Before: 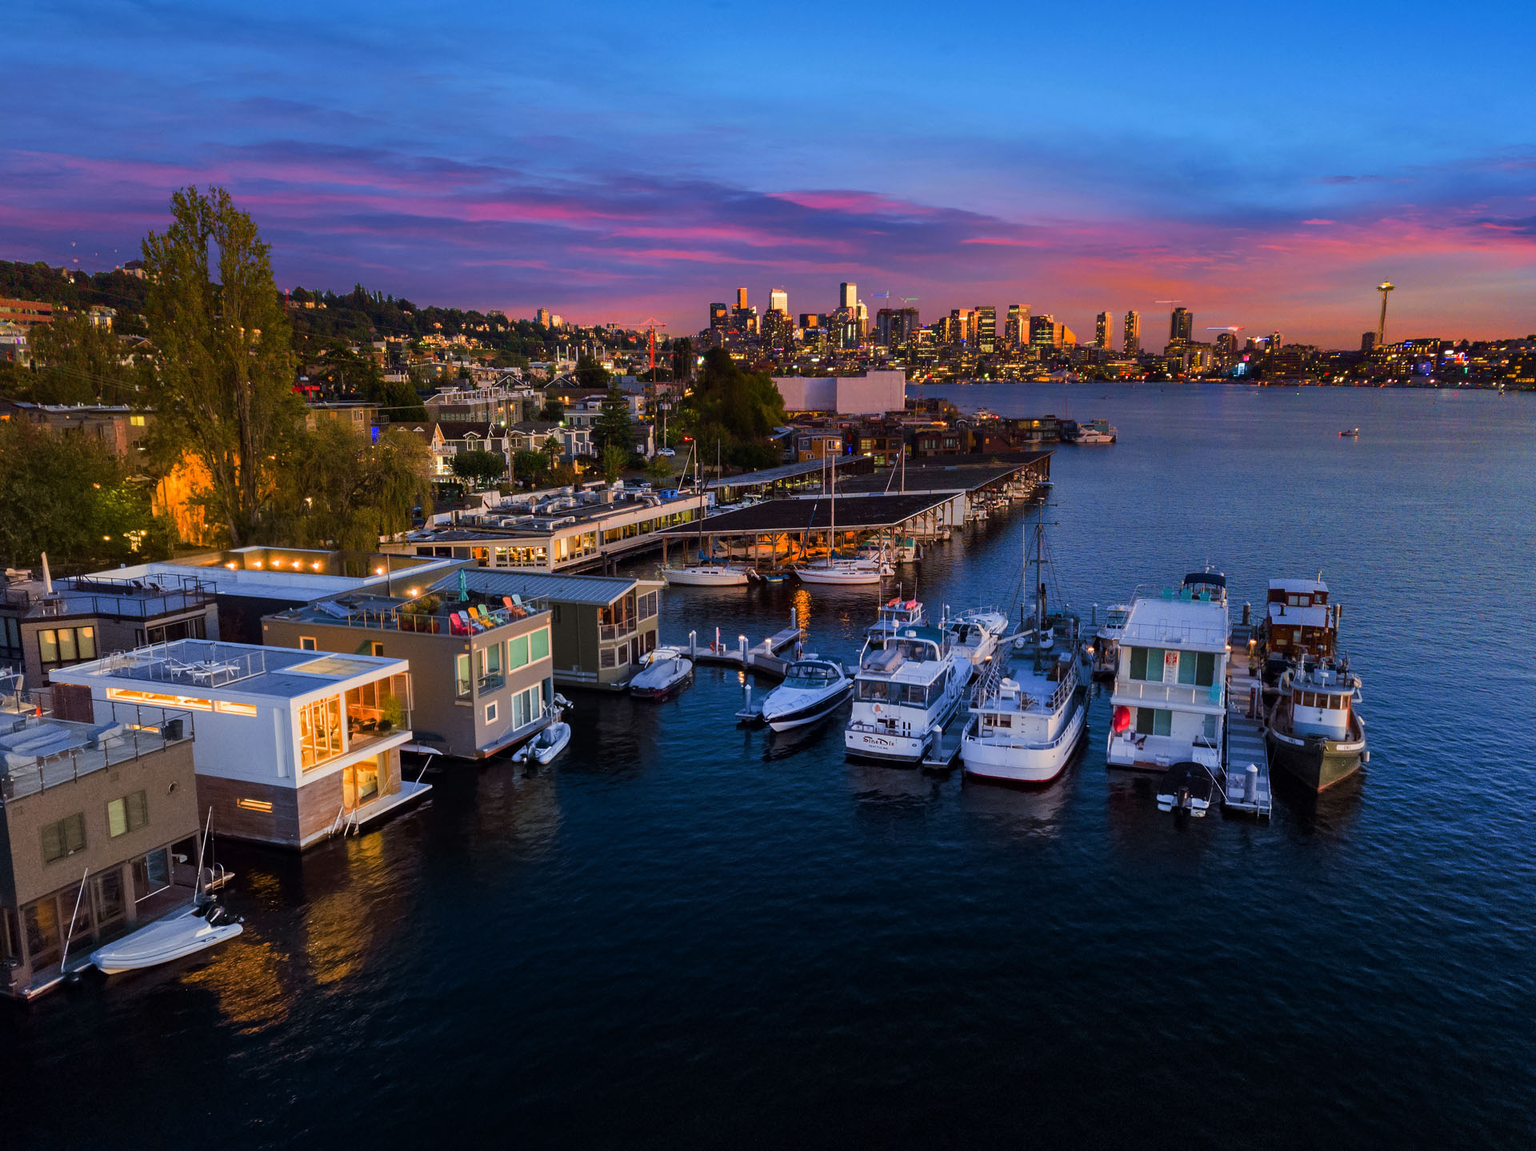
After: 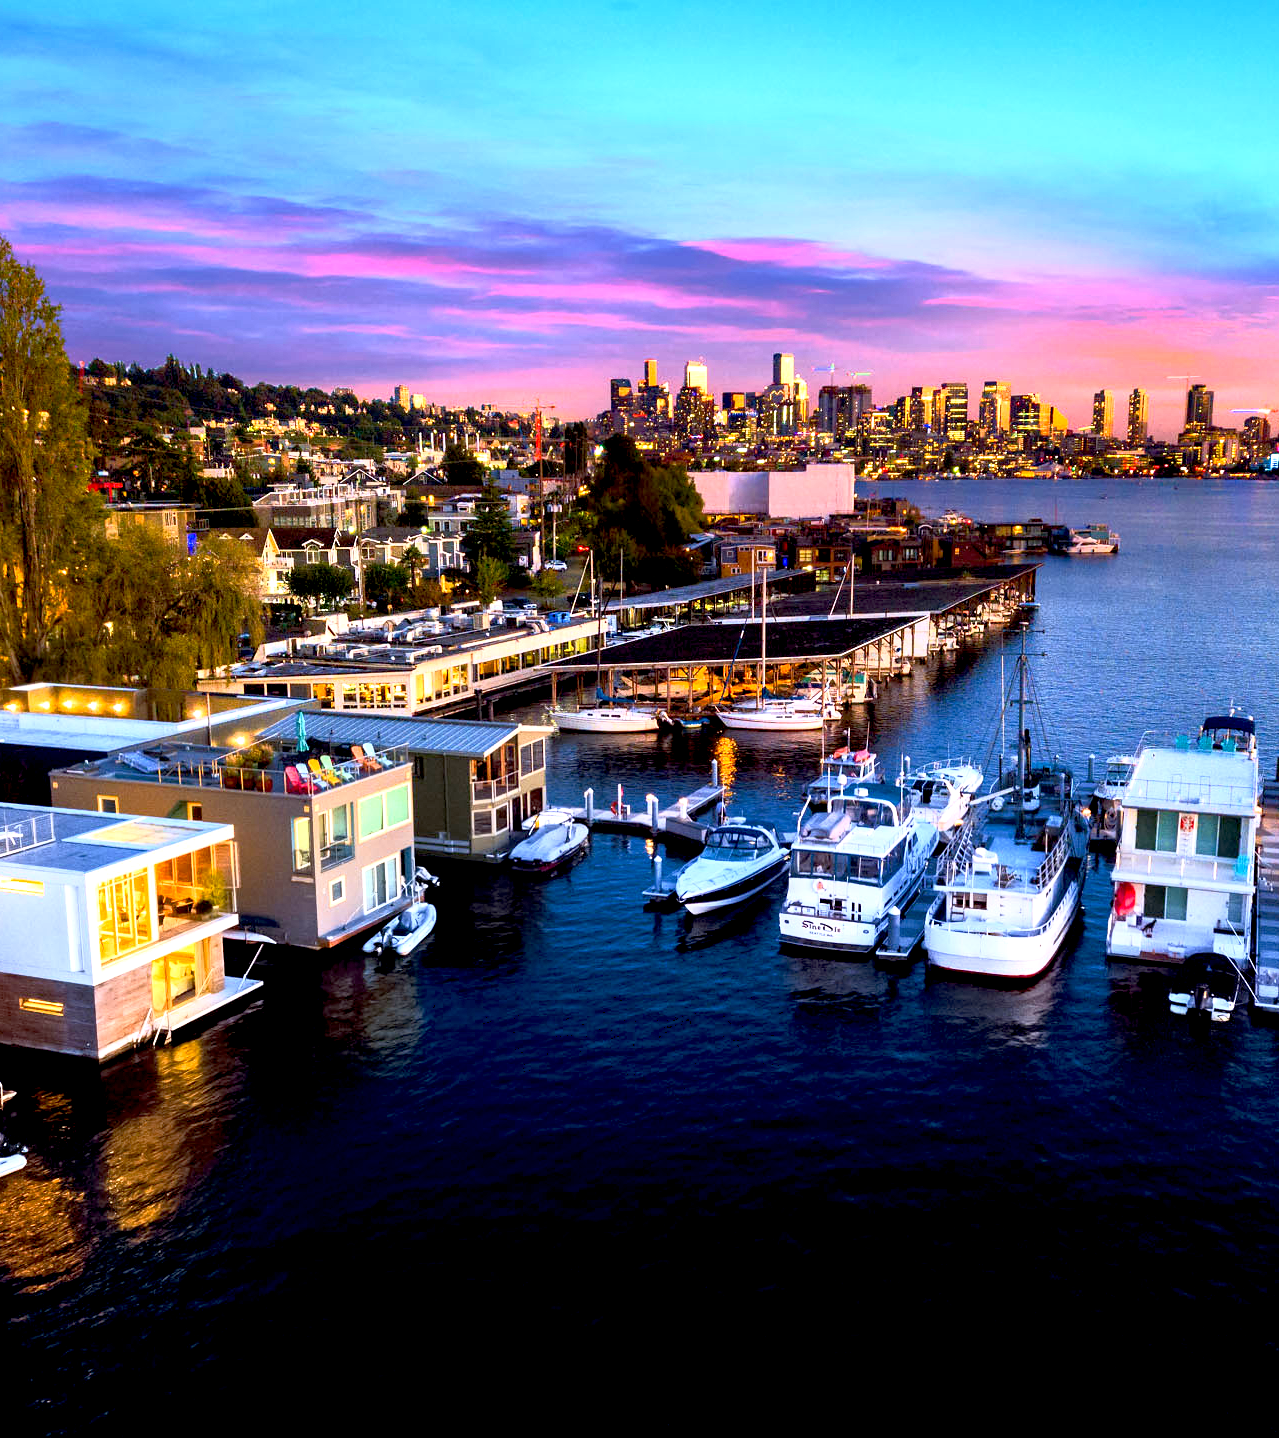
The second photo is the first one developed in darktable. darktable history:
crop and rotate: left 14.436%, right 18.898%
exposure: black level correction 0.009, exposure 1.425 EV, compensate highlight preservation false
base curve: curves: ch0 [(0, 0) (0.257, 0.25) (0.482, 0.586) (0.757, 0.871) (1, 1)]
